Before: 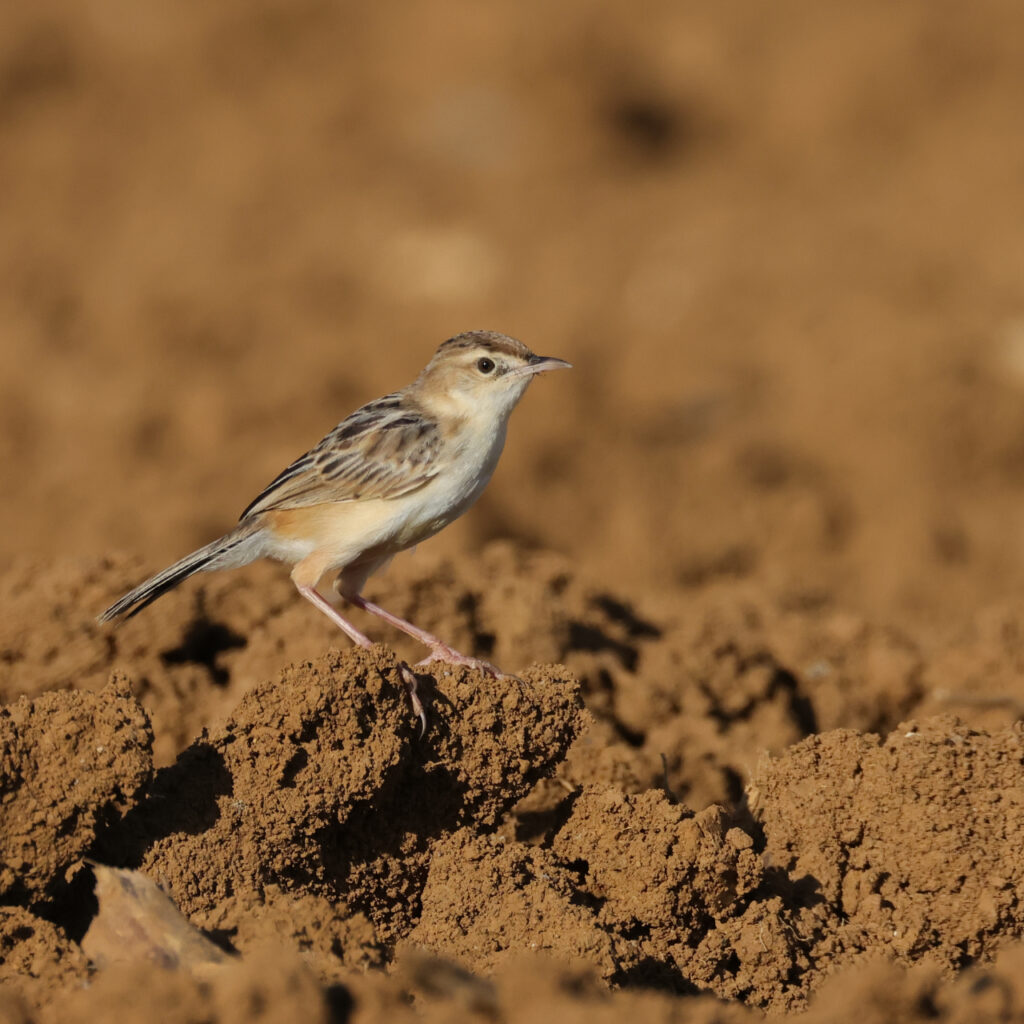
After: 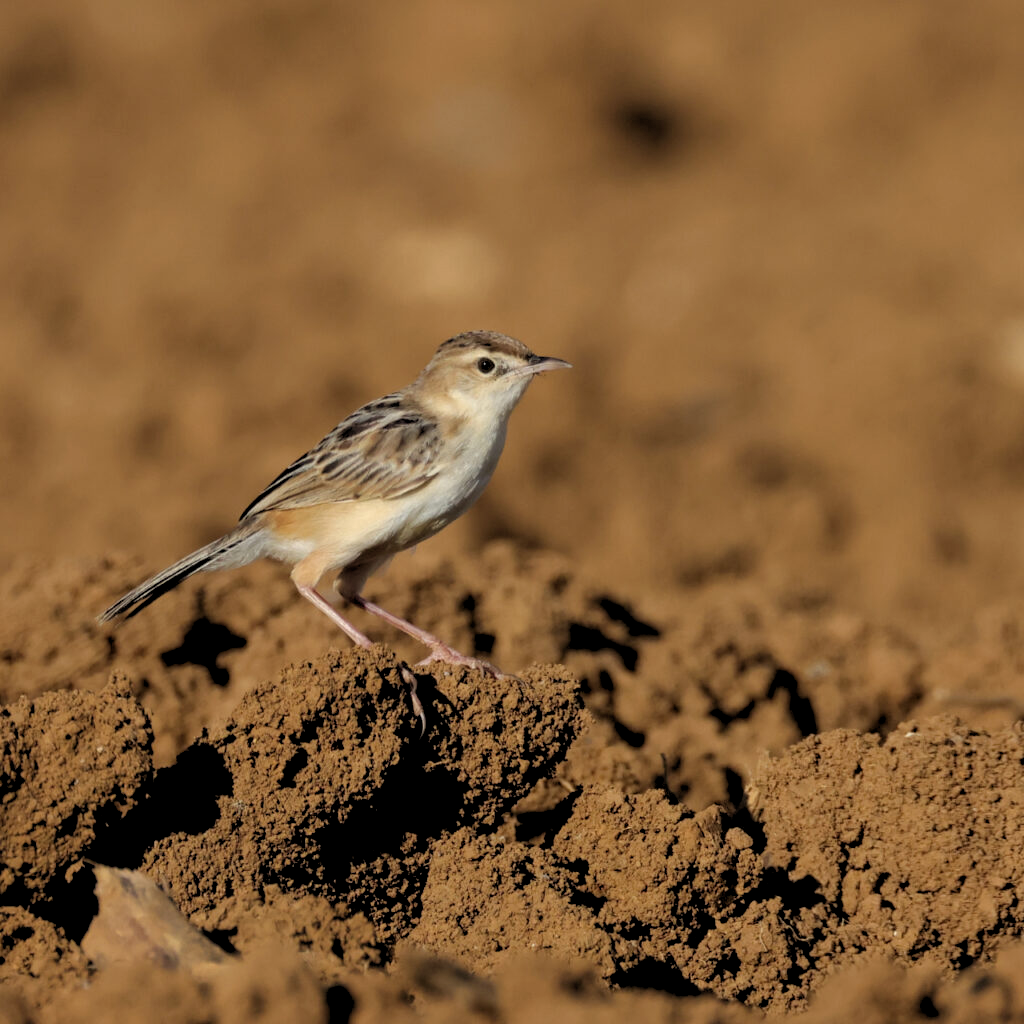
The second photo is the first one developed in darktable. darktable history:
base curve: curves: ch0 [(0.017, 0) (0.425, 0.441) (0.844, 0.933) (1, 1)]
